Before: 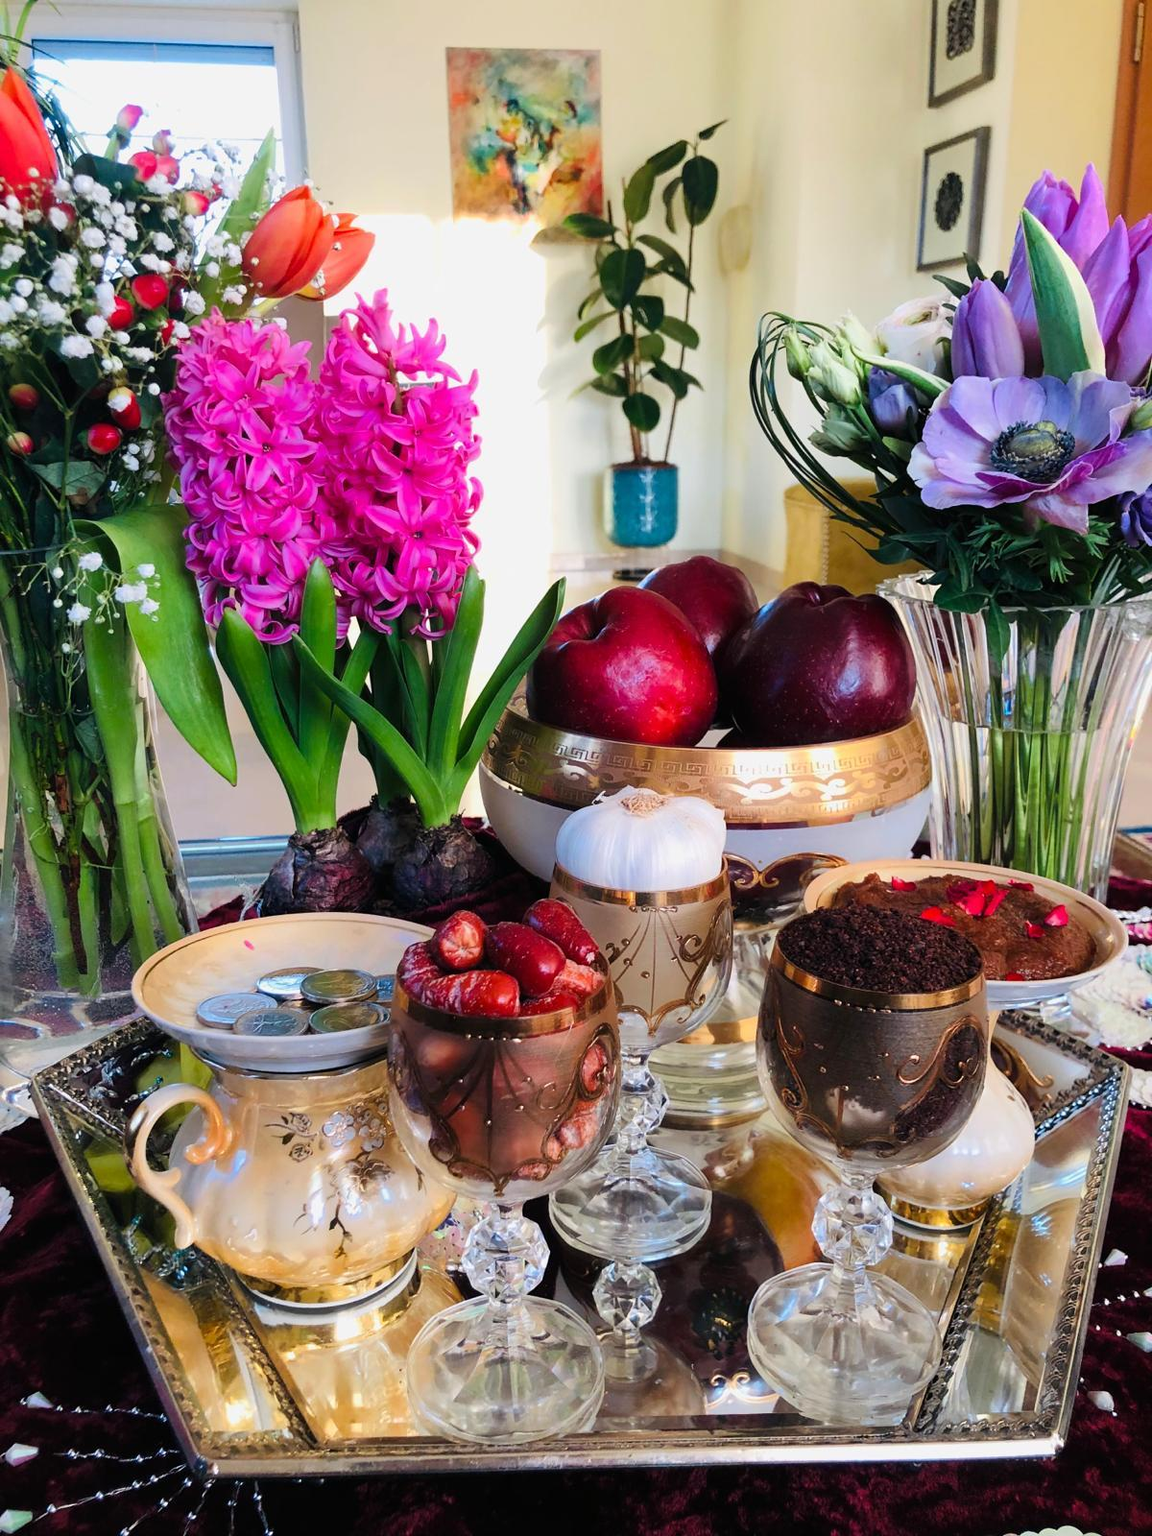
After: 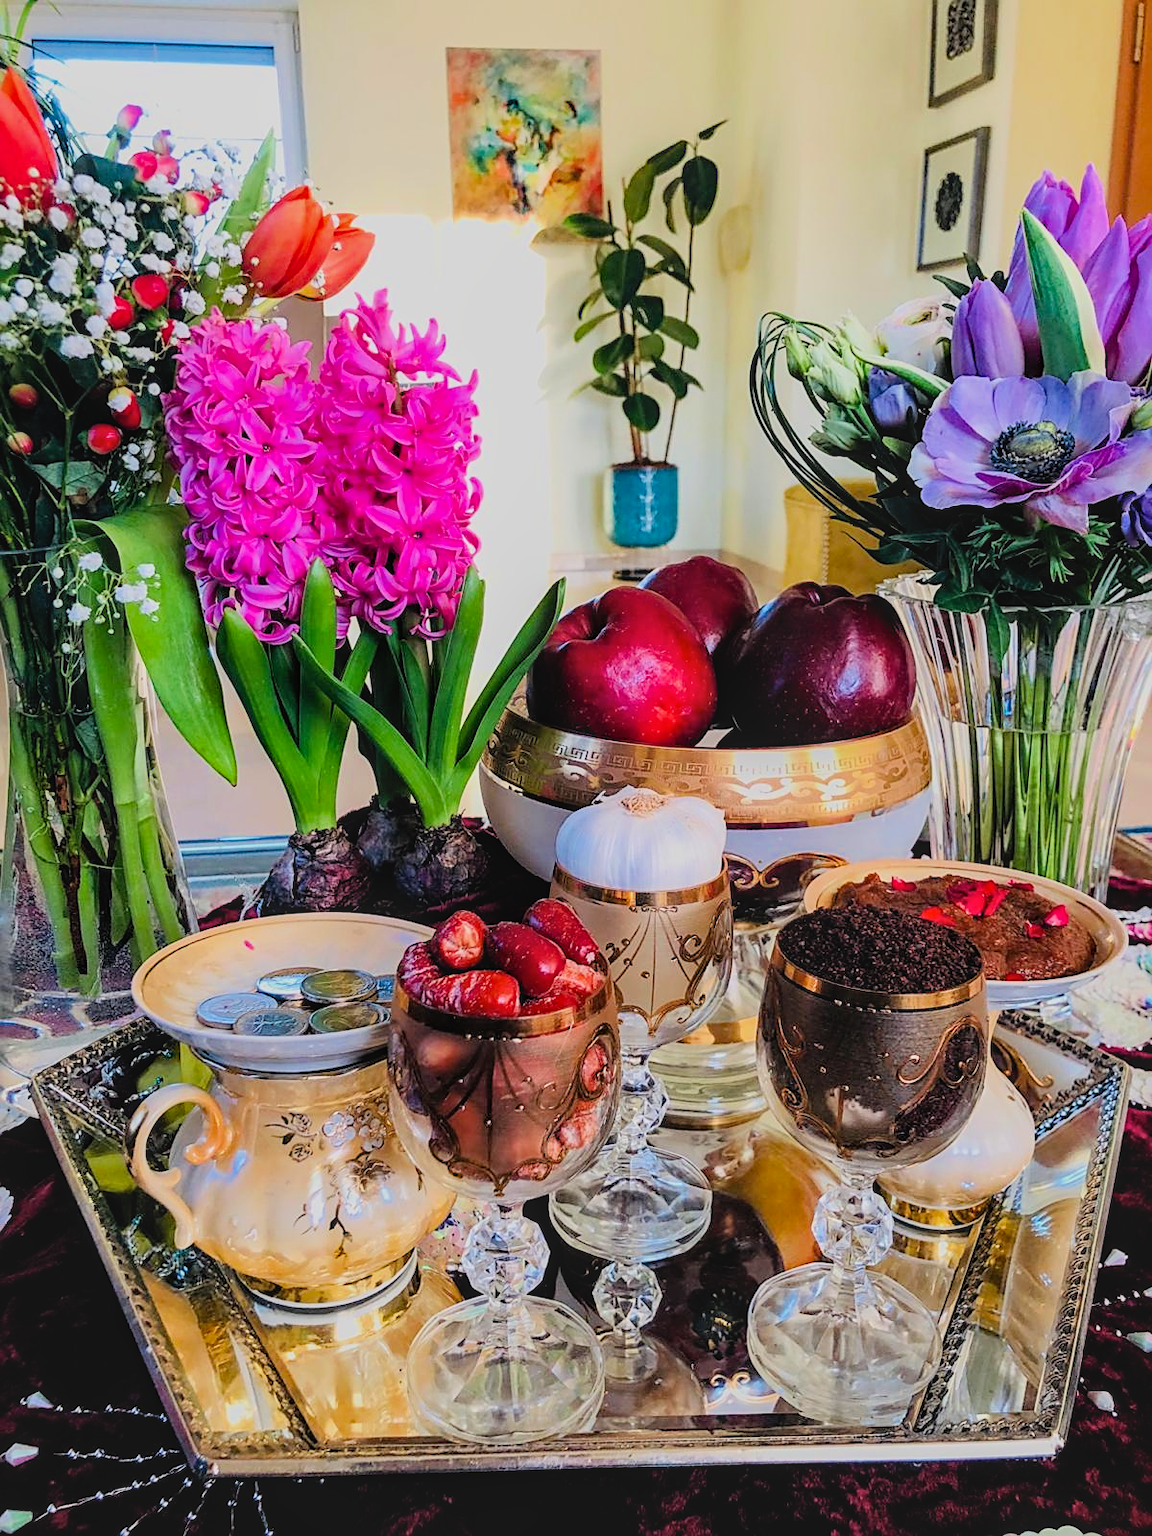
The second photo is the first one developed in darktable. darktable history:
sharpen: on, module defaults
exposure: black level correction 0.001, exposure 0.5 EV, compensate exposure bias true, compensate highlight preservation false
local contrast: on, module defaults
contrast brightness saturation: contrast -0.11
haze removal: compatibility mode true, adaptive false
filmic rgb: black relative exposure -7.65 EV, white relative exposure 4.56 EV, hardness 3.61, color science v6 (2022)
